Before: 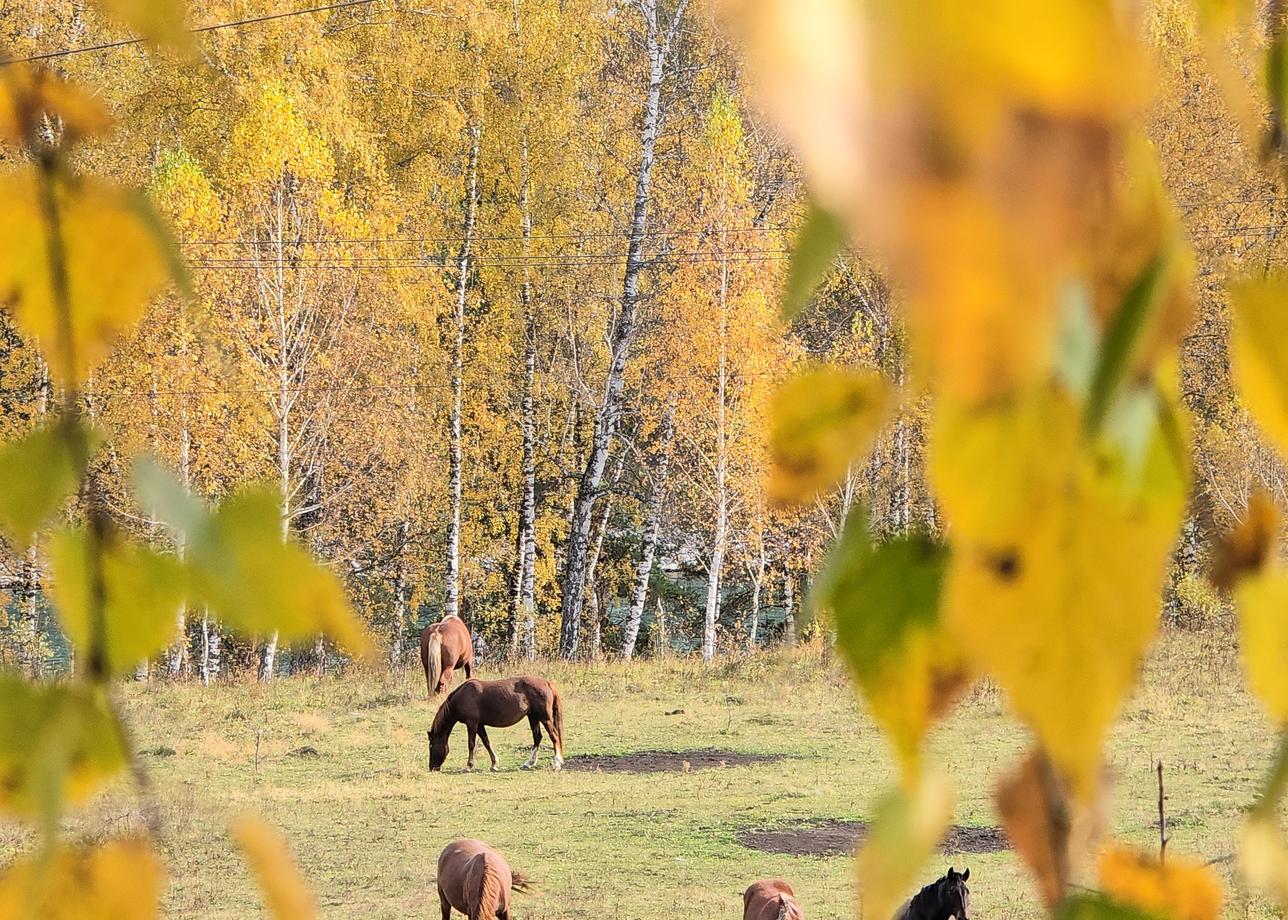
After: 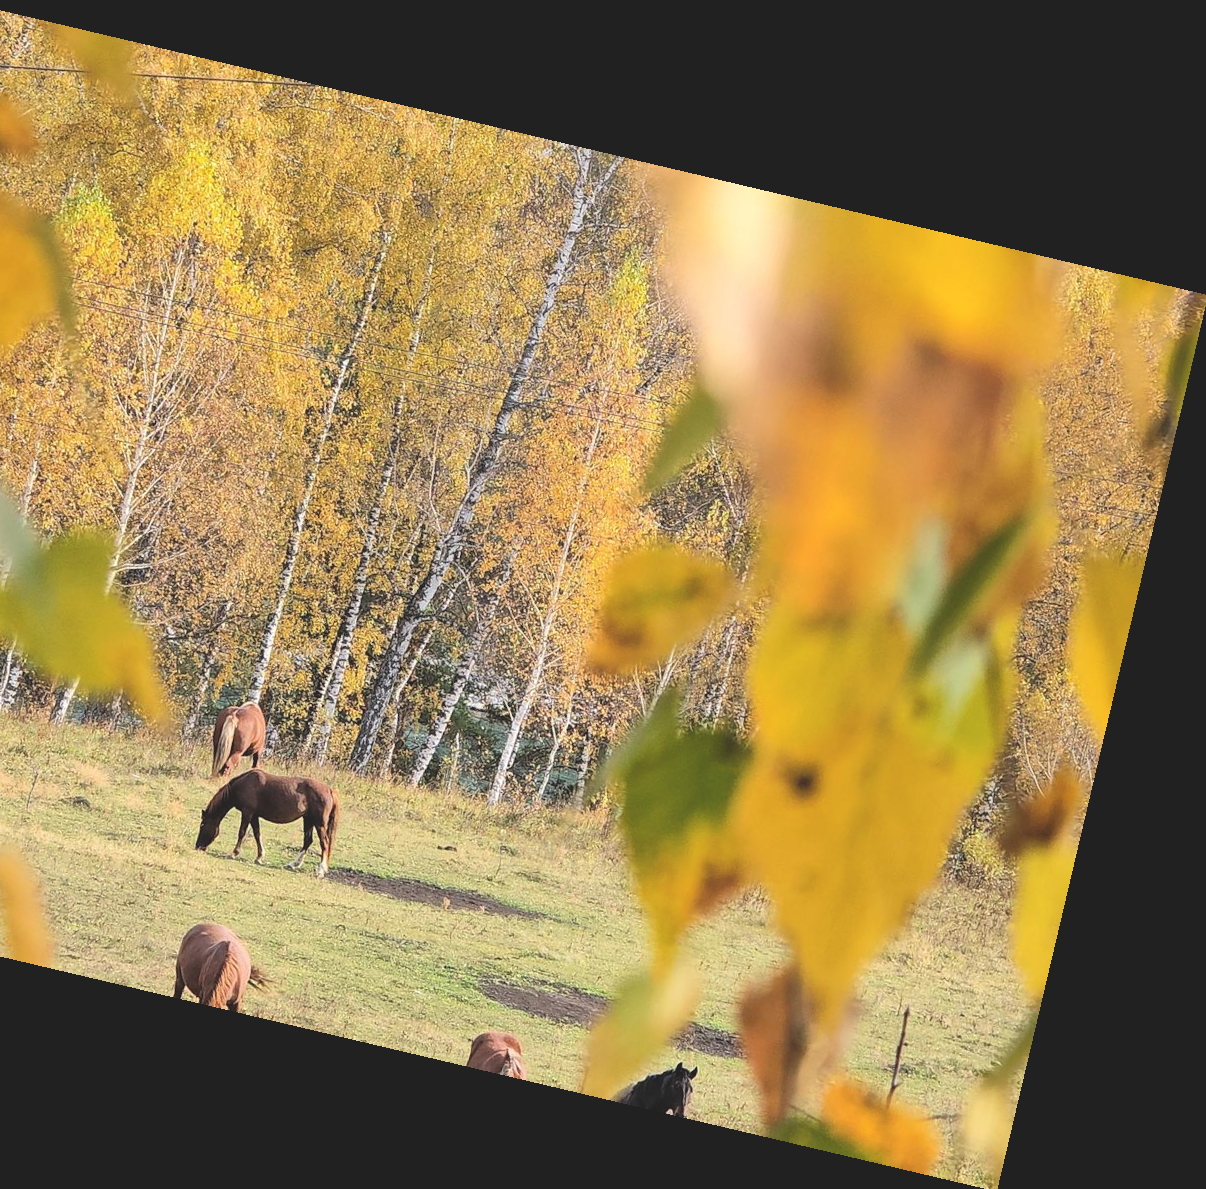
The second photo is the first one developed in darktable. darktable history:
crop: left 17.582%, bottom 0.031%
rotate and perspective: rotation 13.27°, automatic cropping off
exposure: black level correction -0.015, compensate highlight preservation false
